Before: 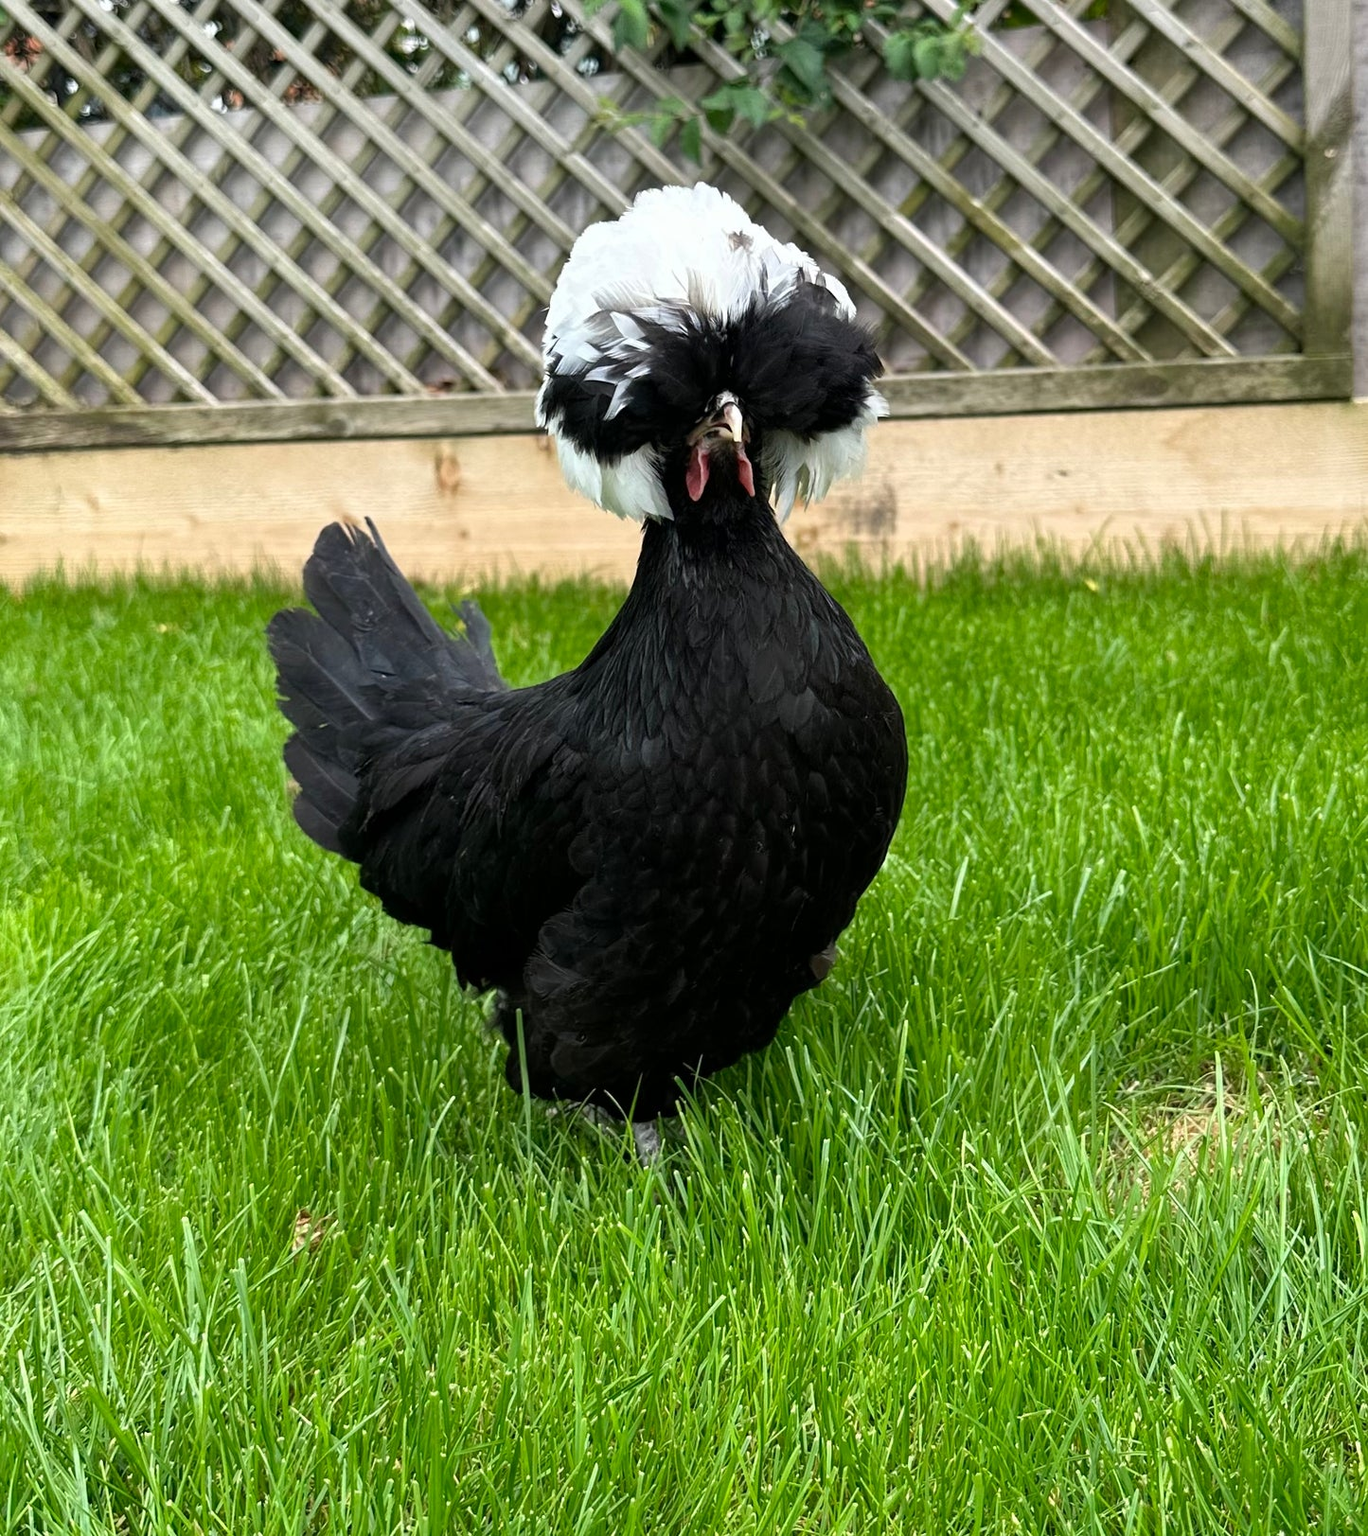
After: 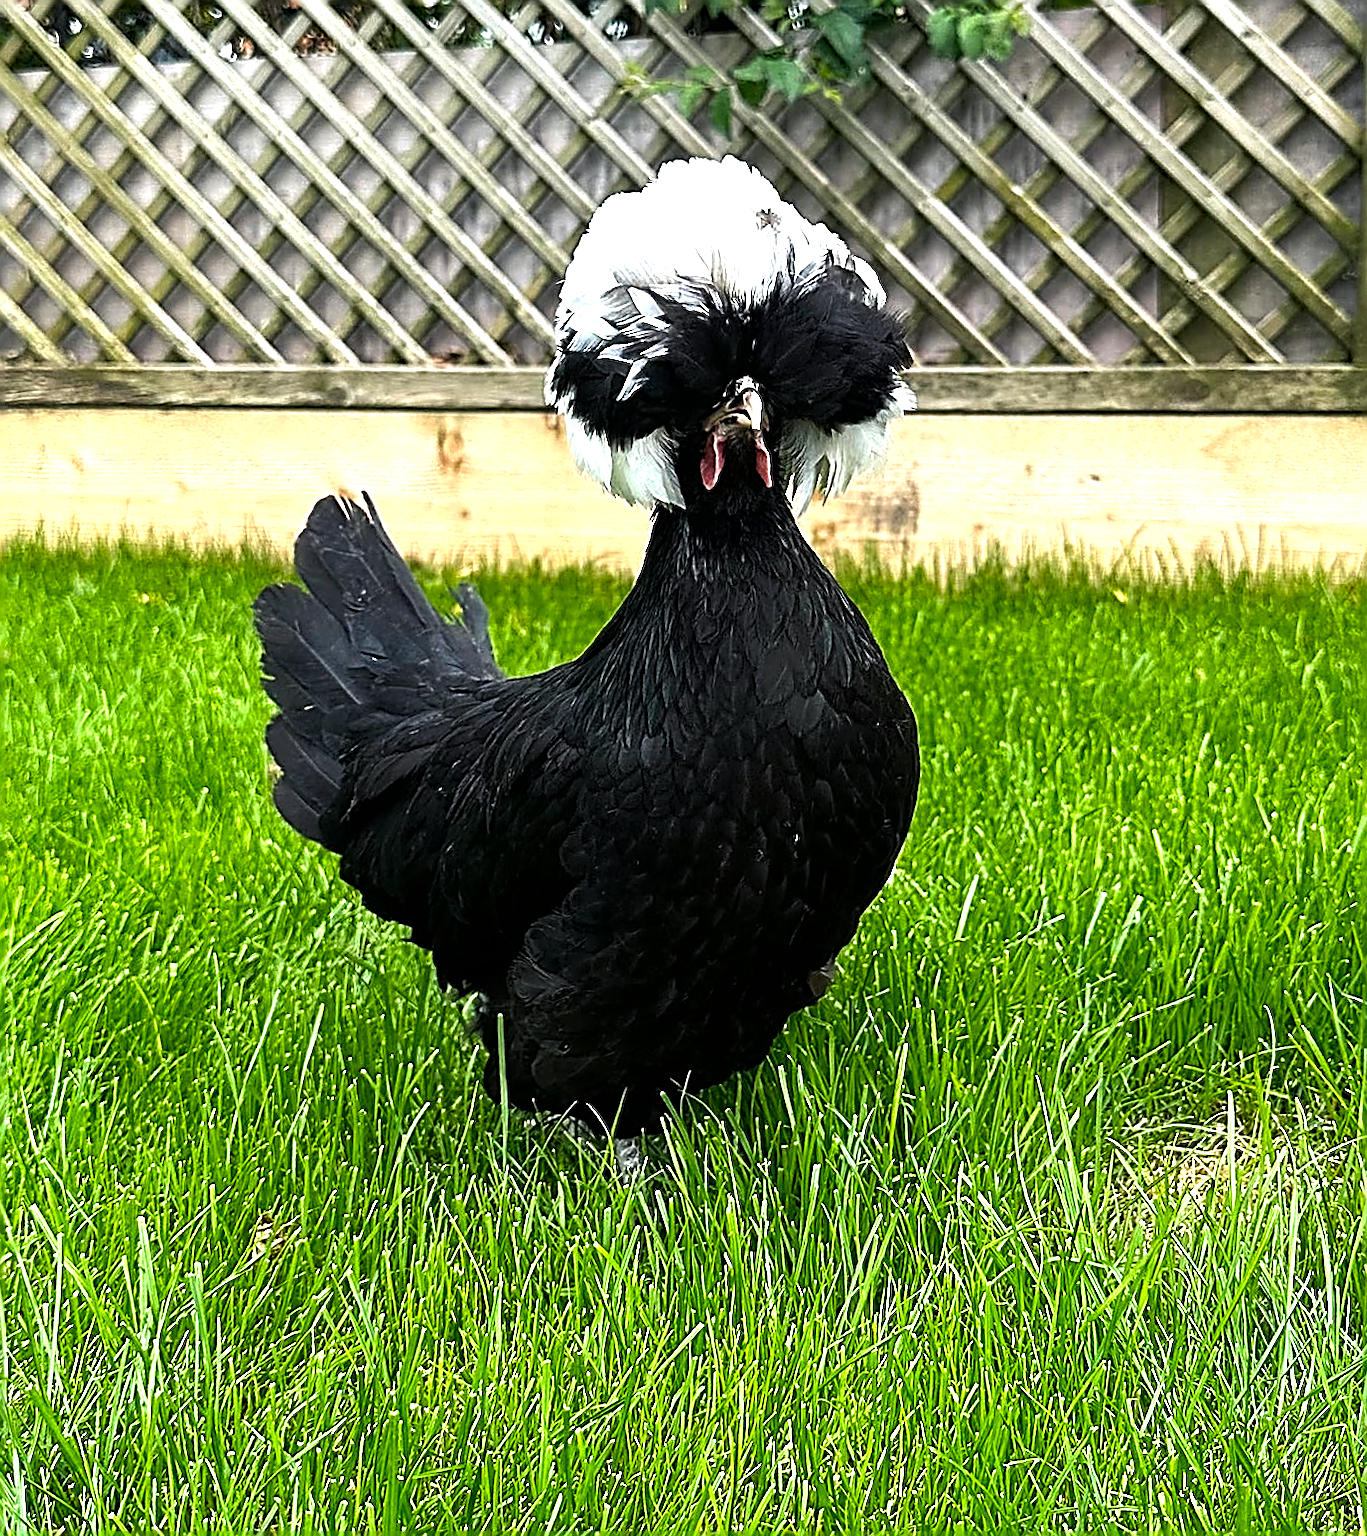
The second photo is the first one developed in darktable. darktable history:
levels: mode automatic, levels [0, 0.51, 1]
crop and rotate: angle -2.53°
sharpen: amount 1.989
color balance rgb: shadows lift › chroma 2.047%, shadows lift › hue 250.75°, linear chroma grading › mid-tones 7.483%, perceptual saturation grading › global saturation 14.868%, perceptual brilliance grading › global brilliance -5.658%, perceptual brilliance grading › highlights 24.676%, perceptual brilliance grading › mid-tones 6.987%, perceptual brilliance grading › shadows -5.026%
